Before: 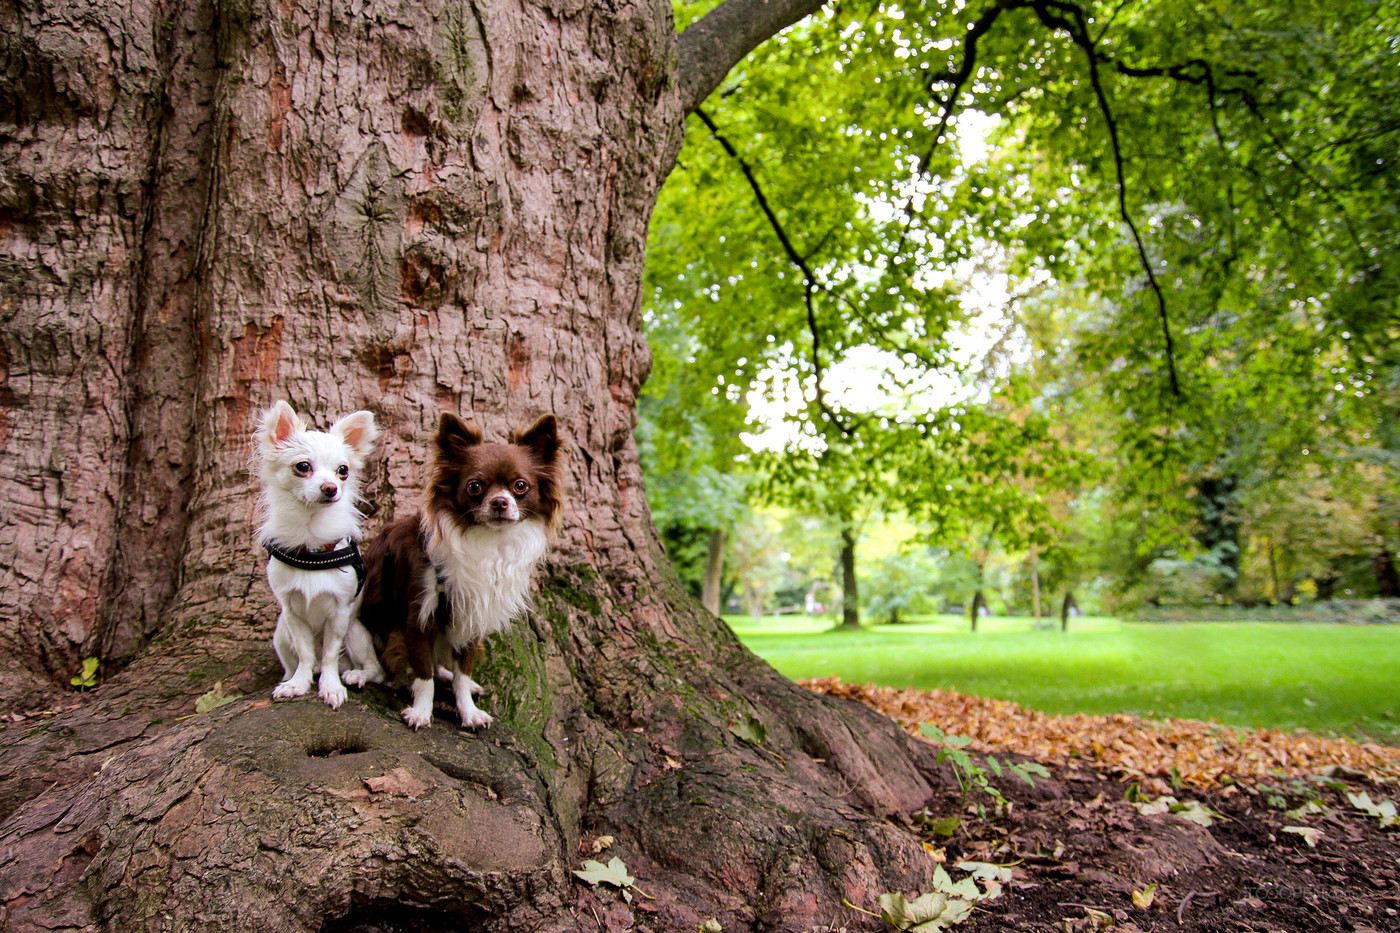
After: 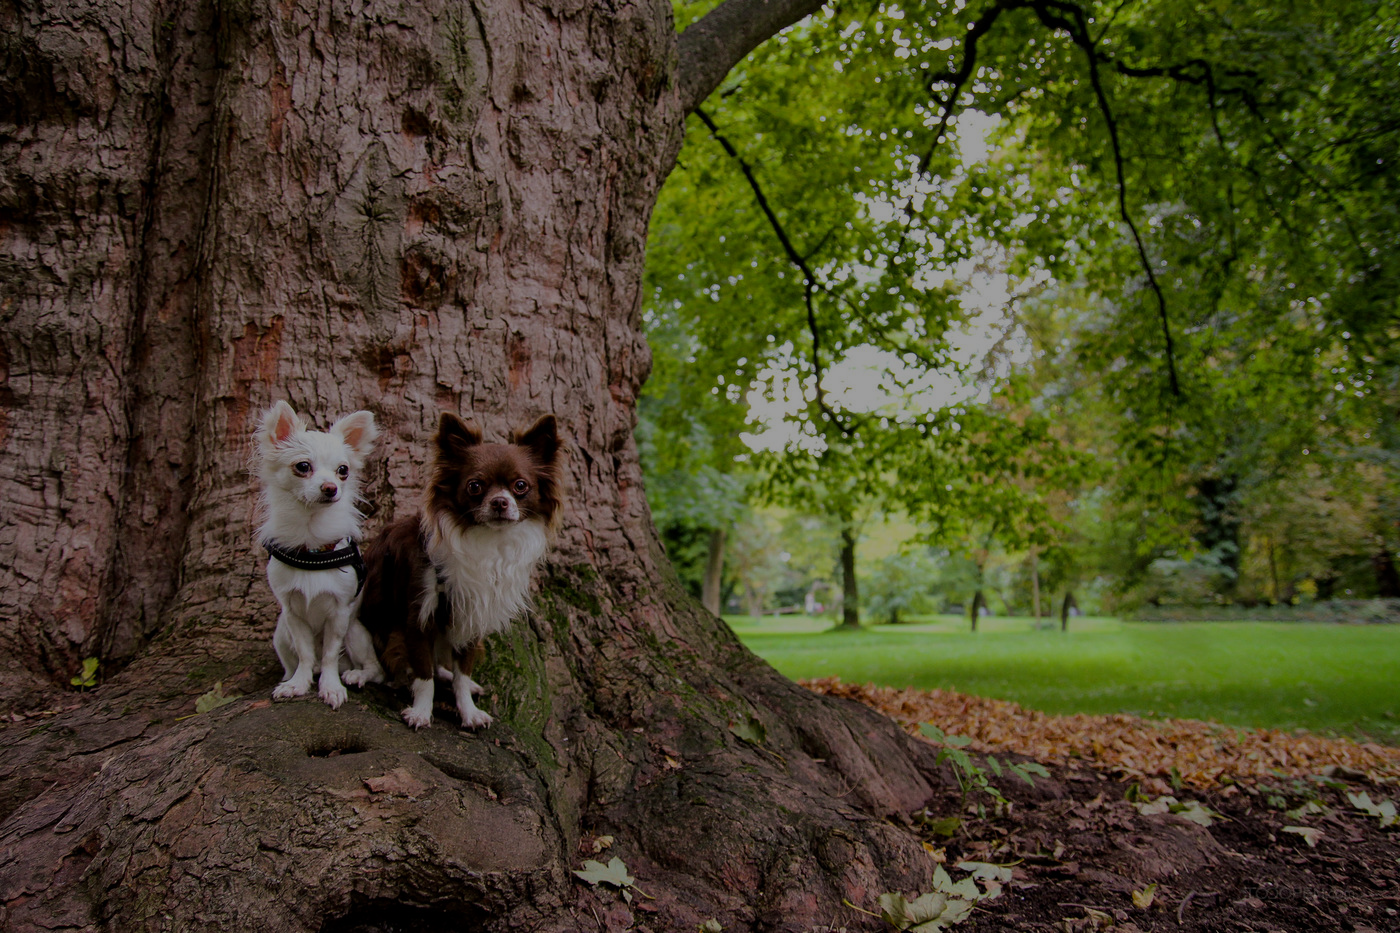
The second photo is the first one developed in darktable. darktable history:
exposure: exposure -1.557 EV, compensate highlight preservation false
